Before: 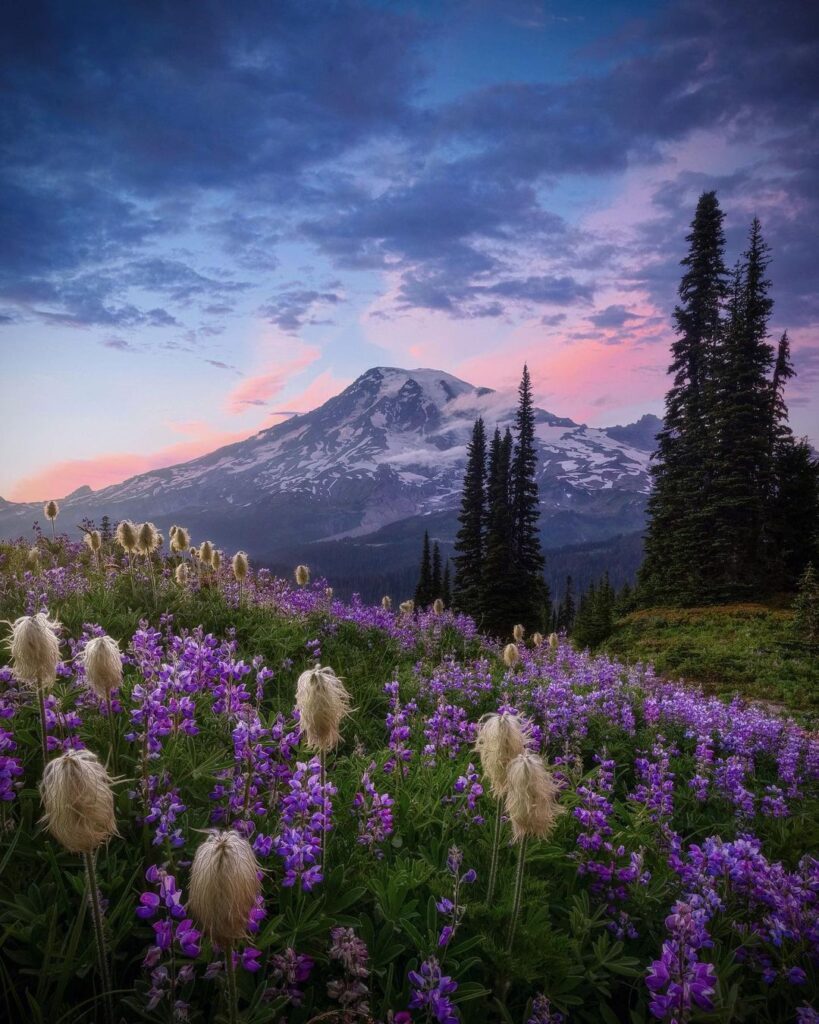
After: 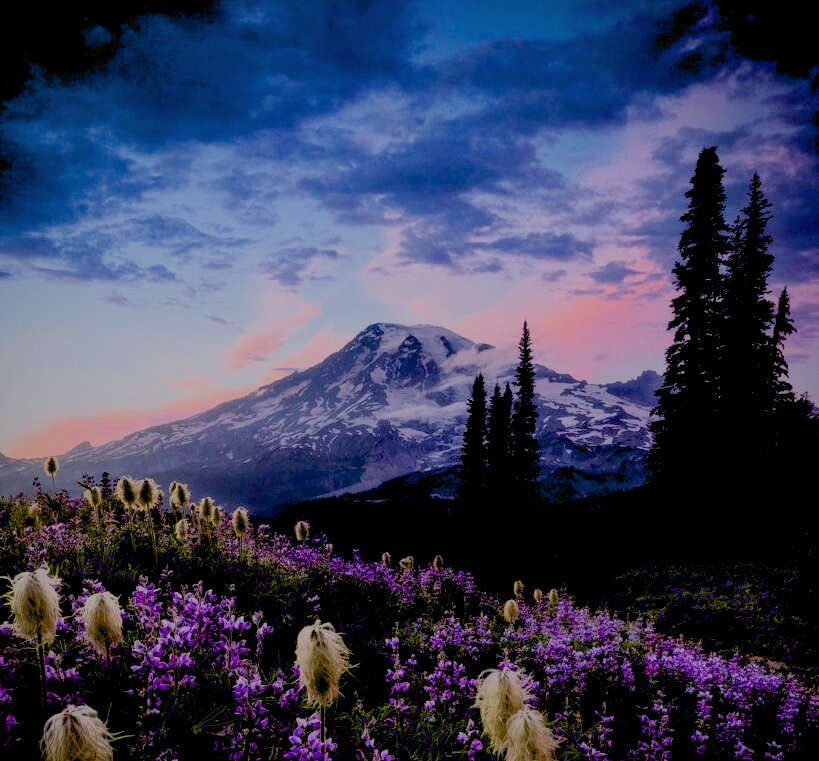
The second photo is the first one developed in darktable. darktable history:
shadows and highlights: shadows 24.96, highlights -70.26
crop: top 4.355%, bottom 21.249%
filmic rgb: black relative exposure -7.44 EV, white relative exposure 4.87 EV, hardness 3.4
exposure: black level correction 0.055, exposure -0.034 EV, compensate highlight preservation false
